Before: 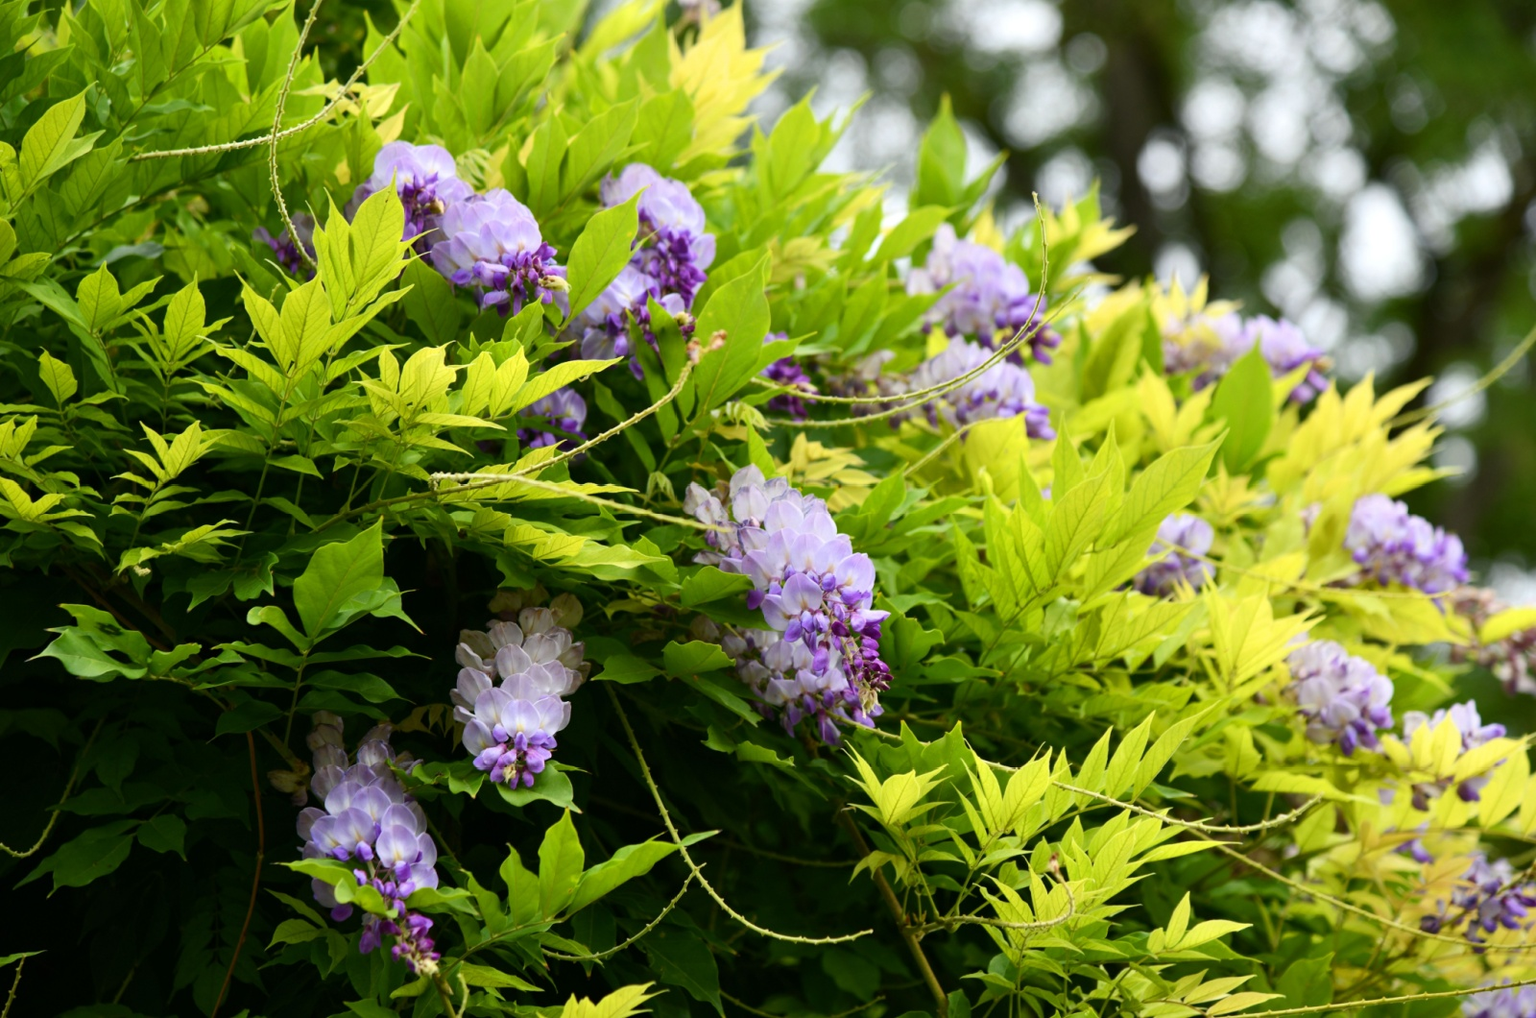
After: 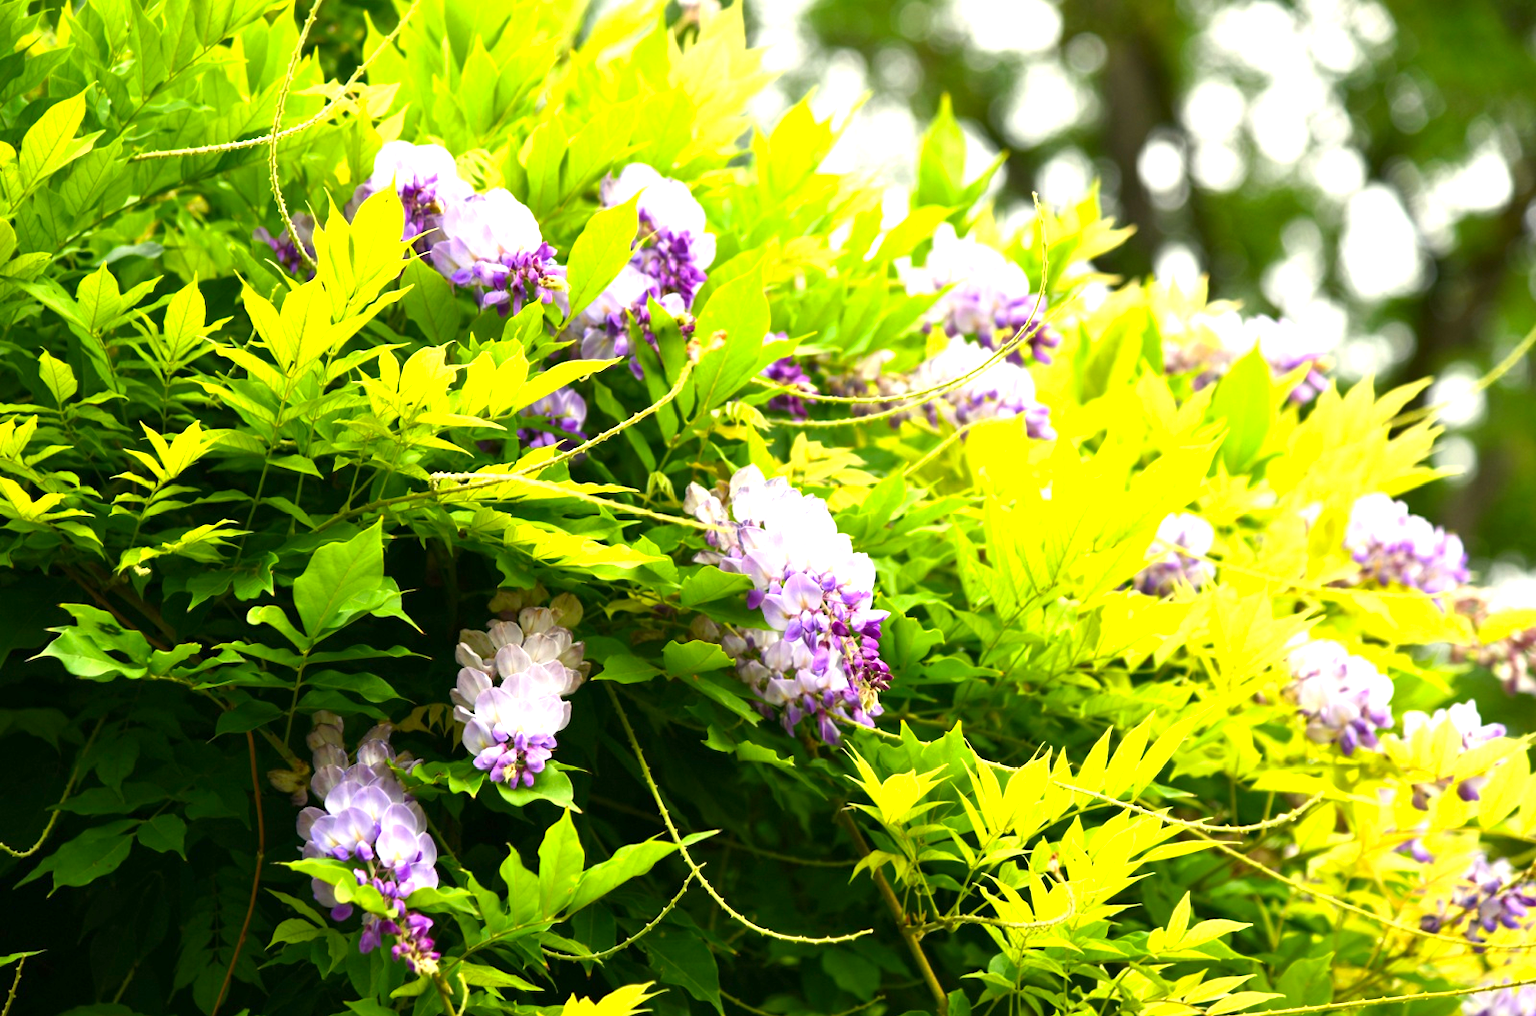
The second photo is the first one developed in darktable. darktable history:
crop: bottom 0.071%
exposure: exposure 1.2 EV, compensate highlight preservation false
white balance: red 1.029, blue 0.92
contrast brightness saturation: saturation 0.13
